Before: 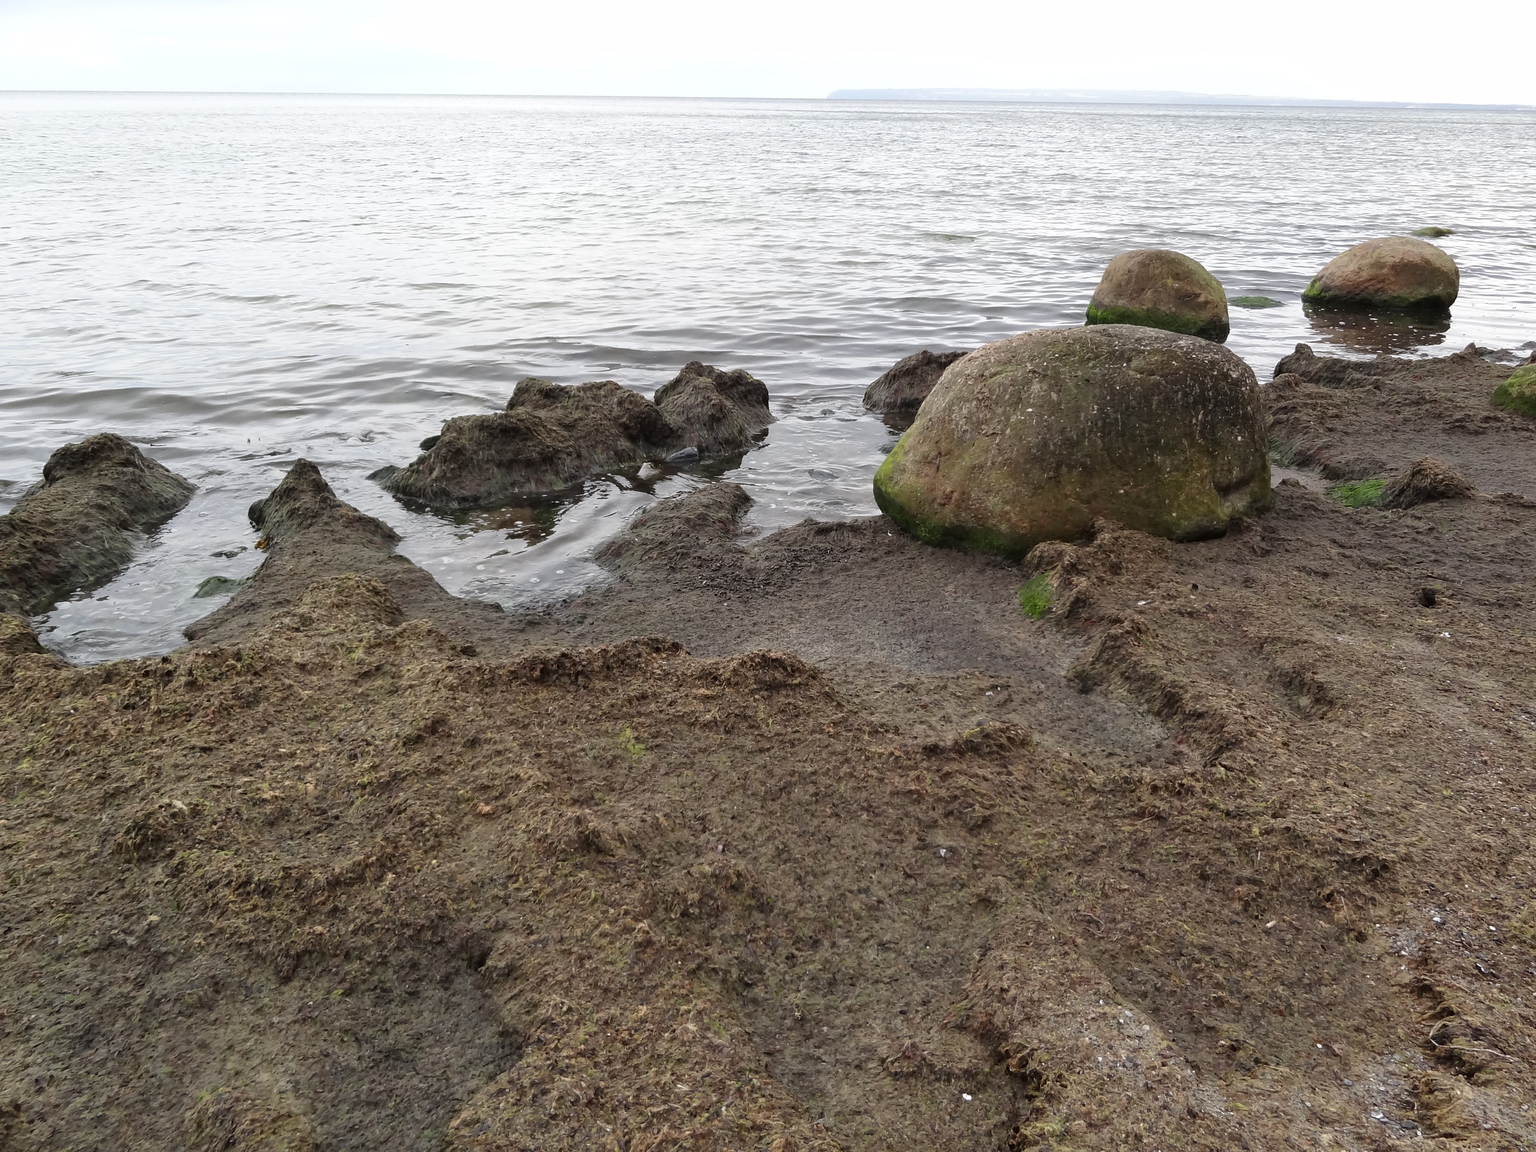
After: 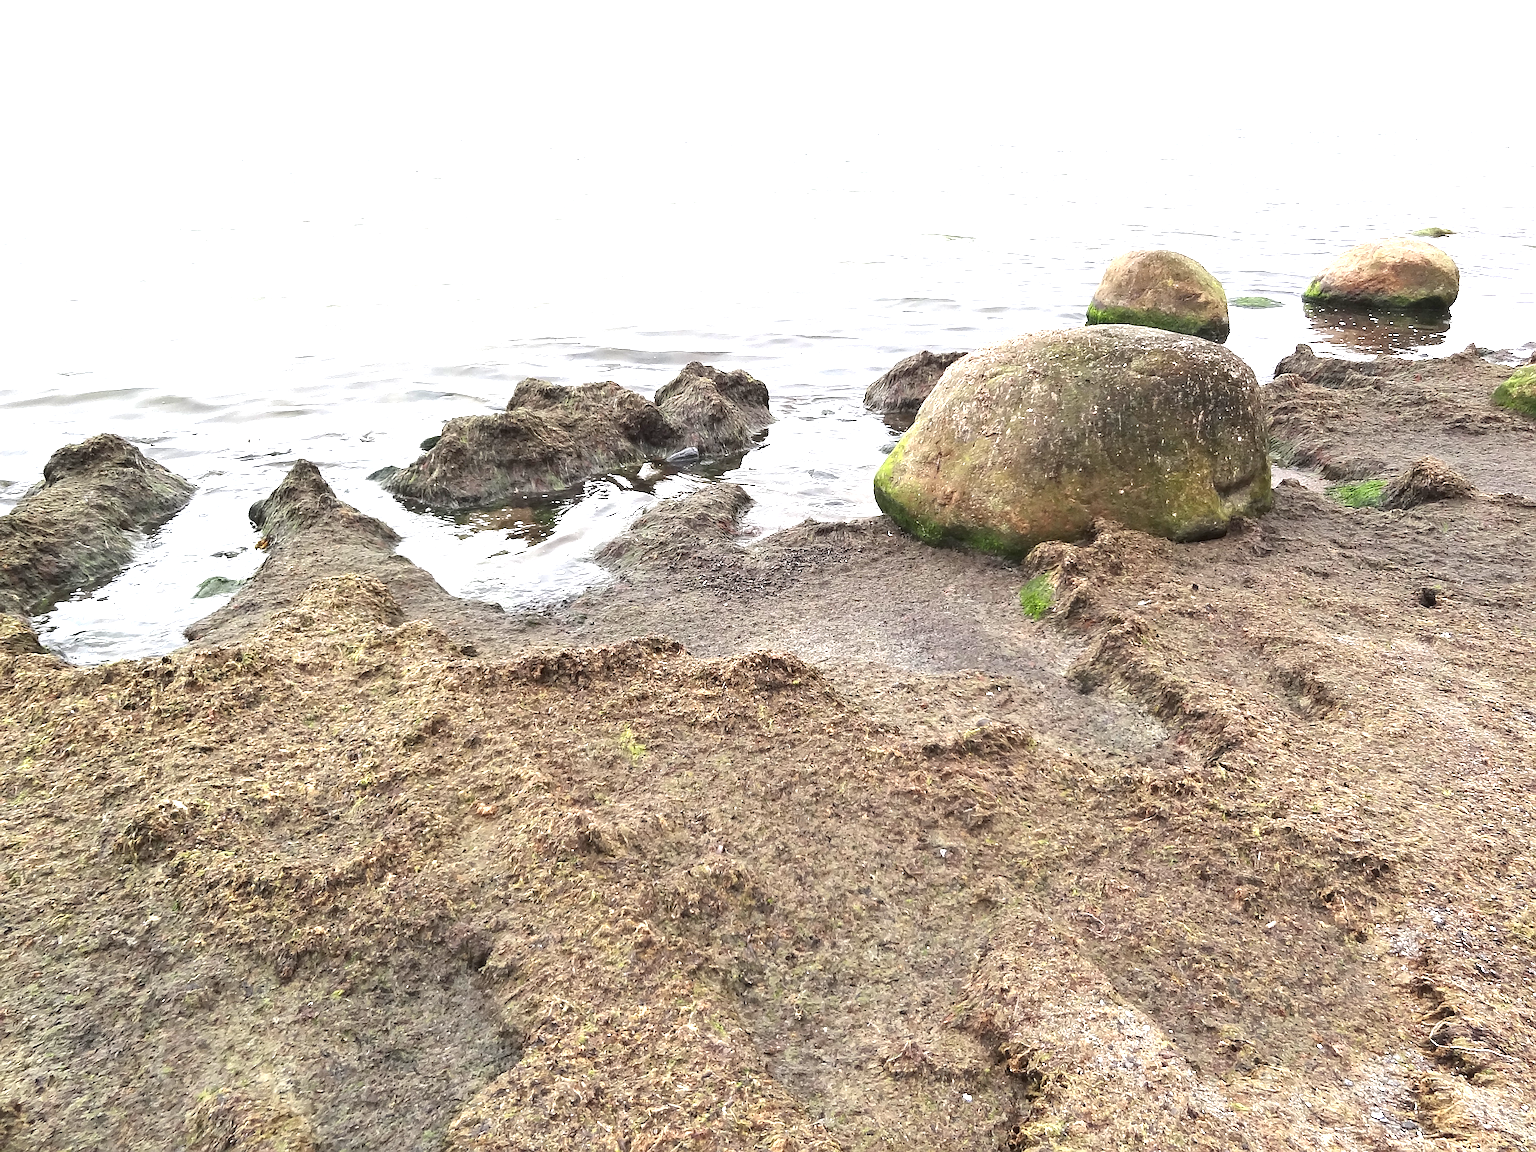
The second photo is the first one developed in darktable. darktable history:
exposure: black level correction 0, exposure 1.675 EV, compensate exposure bias true, compensate highlight preservation false
rotate and perspective: automatic cropping original format, crop left 0, crop top 0
sharpen: on, module defaults
